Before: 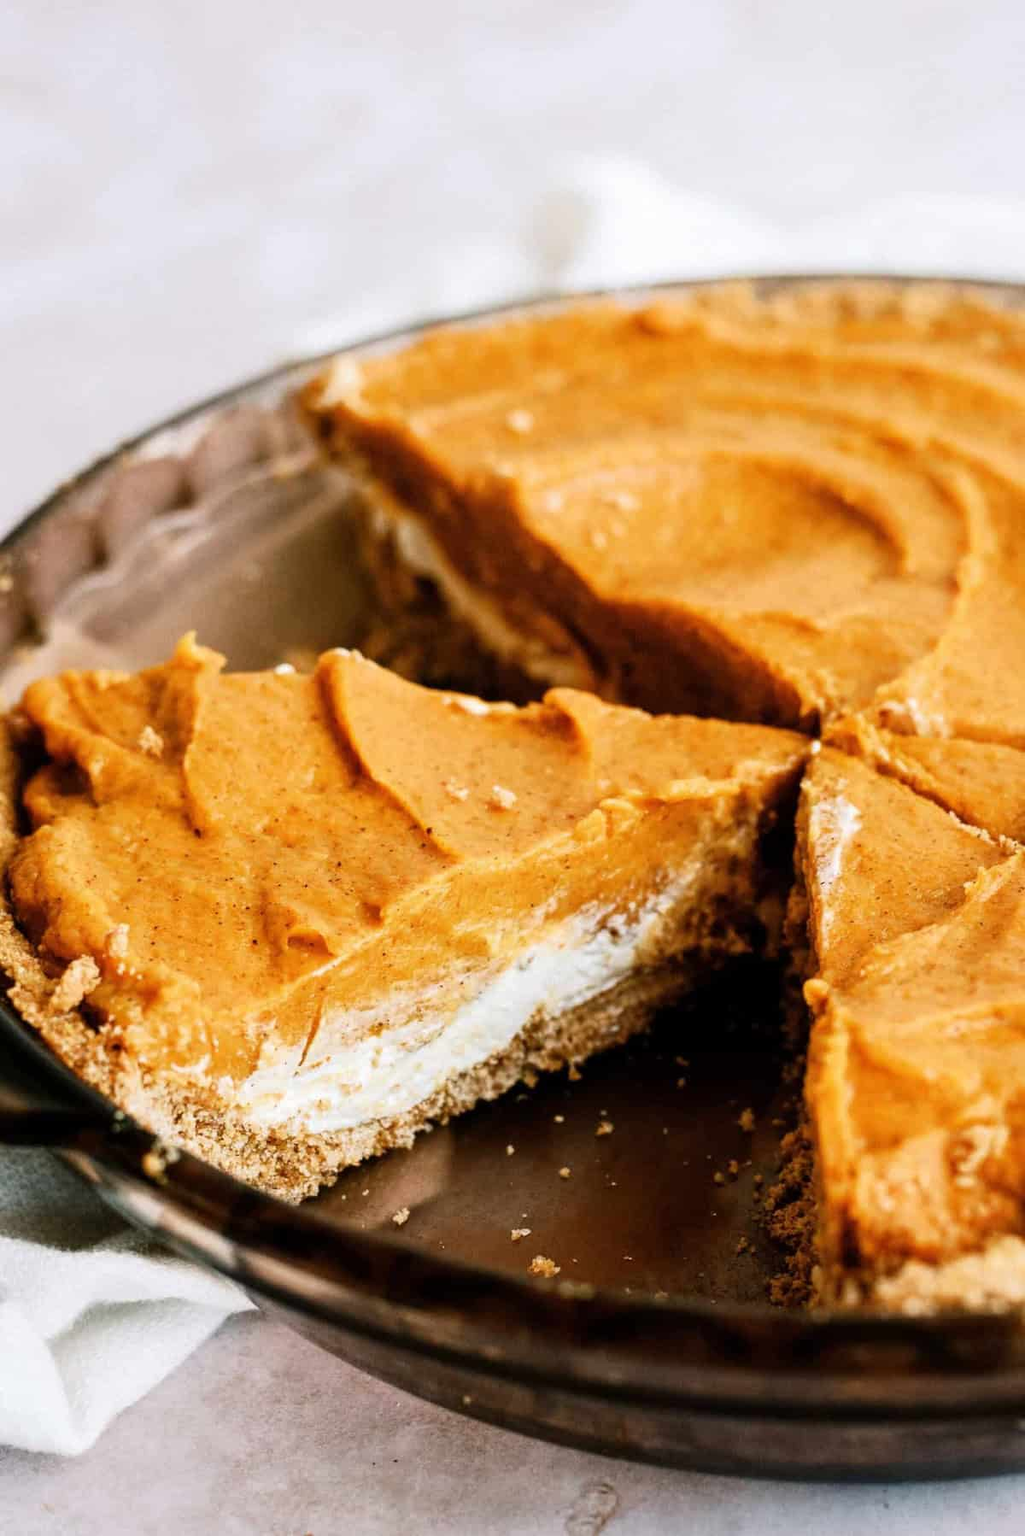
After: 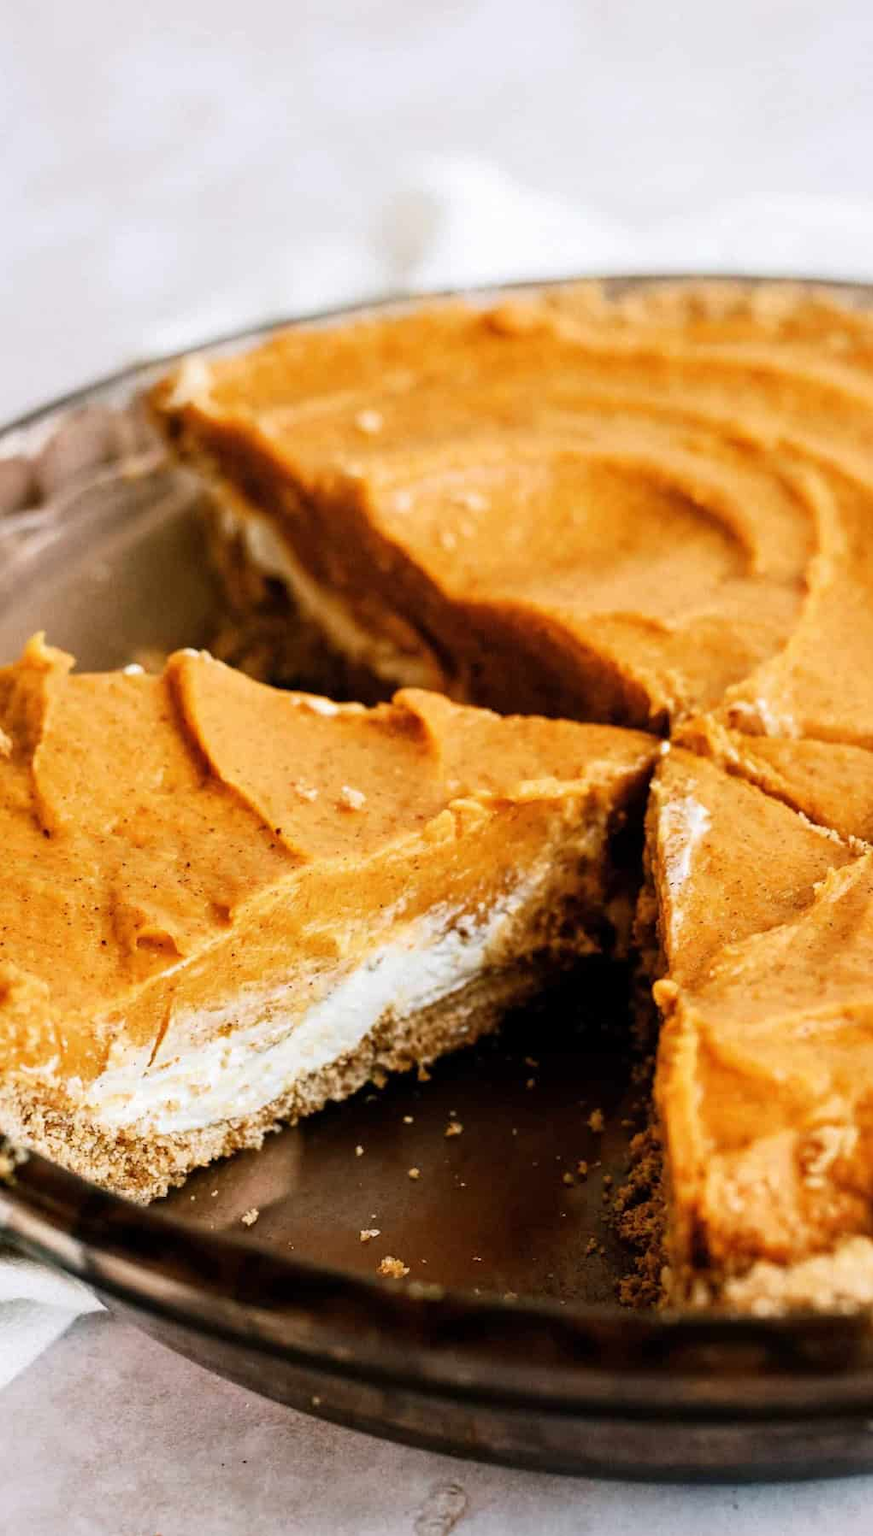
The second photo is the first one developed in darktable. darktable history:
crop and rotate: left 14.793%
